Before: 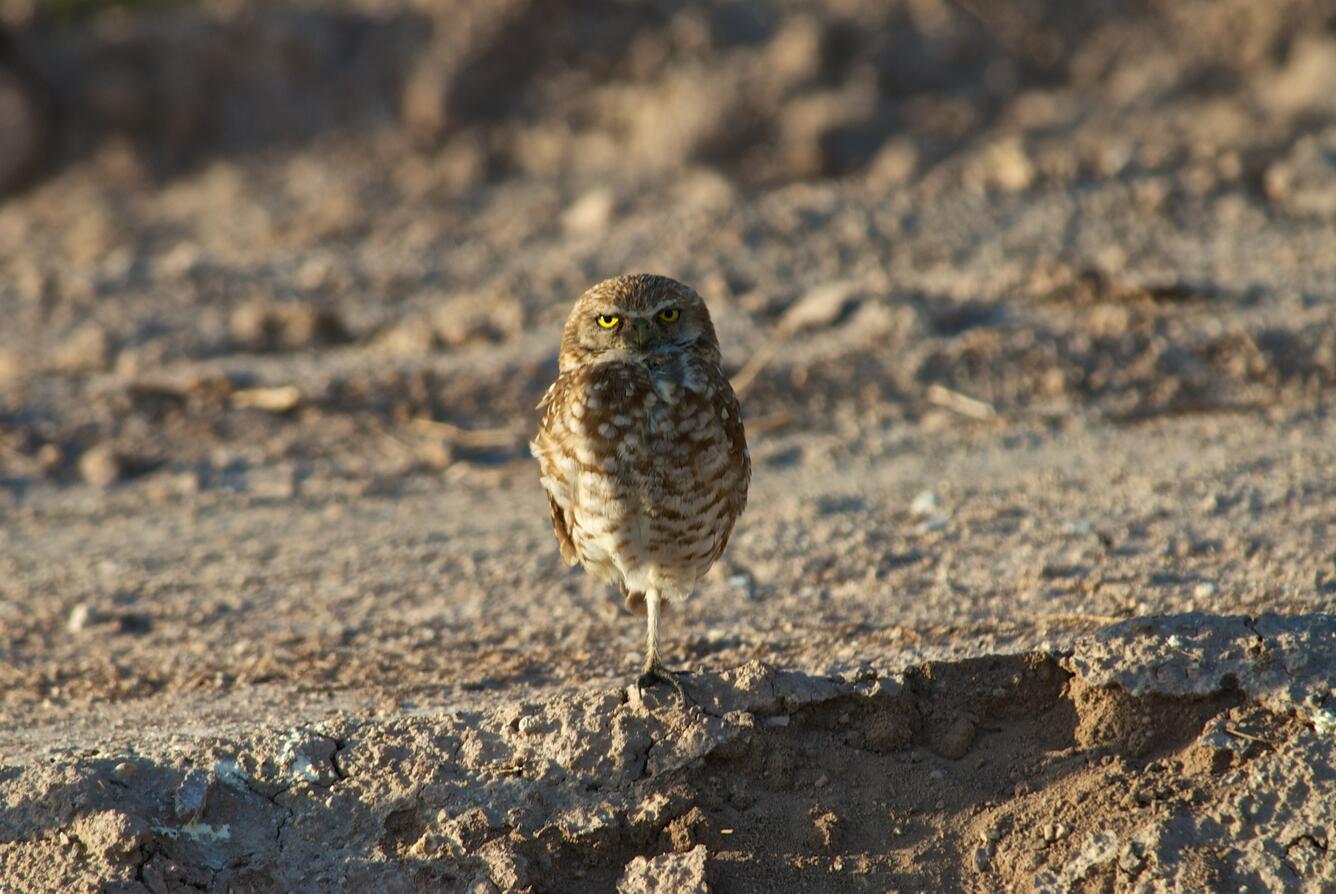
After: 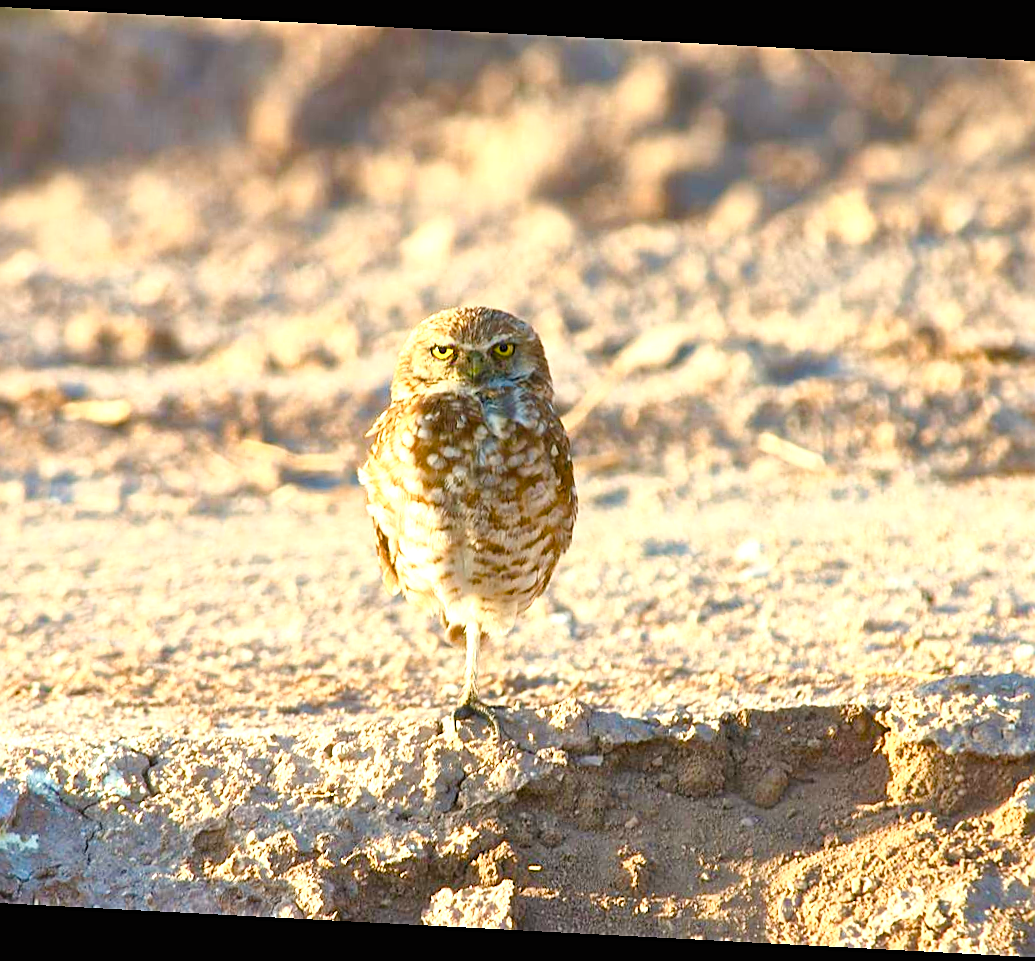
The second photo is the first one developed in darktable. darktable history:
crop and rotate: angle -3°, left 14.151%, top 0.038%, right 10.832%, bottom 0.092%
exposure: black level correction 0, exposure 1.443 EV, compensate highlight preservation false
tone equalizer: mask exposure compensation -0.502 EV
tone curve: curves: ch0 [(0, 0) (0.389, 0.458) (0.745, 0.82) (0.849, 0.917) (0.919, 0.969) (1, 1)]; ch1 [(0, 0) (0.437, 0.404) (0.5, 0.5) (0.529, 0.55) (0.58, 0.6) (0.616, 0.649) (1, 1)]; ch2 [(0, 0) (0.442, 0.428) (0.5, 0.5) (0.525, 0.543) (0.585, 0.62) (1, 1)], color space Lab, linked channels, preserve colors none
sharpen: on, module defaults
color balance rgb: power › chroma 0.316%, power › hue 25.04°, highlights gain › chroma 1.06%, highlights gain › hue 60°, perceptual saturation grading › global saturation 20%, perceptual saturation grading › highlights -25.752%, perceptual saturation grading › shadows 49.457%, global vibrance 20%
haze removal: strength -0.04, compatibility mode true, adaptive false
